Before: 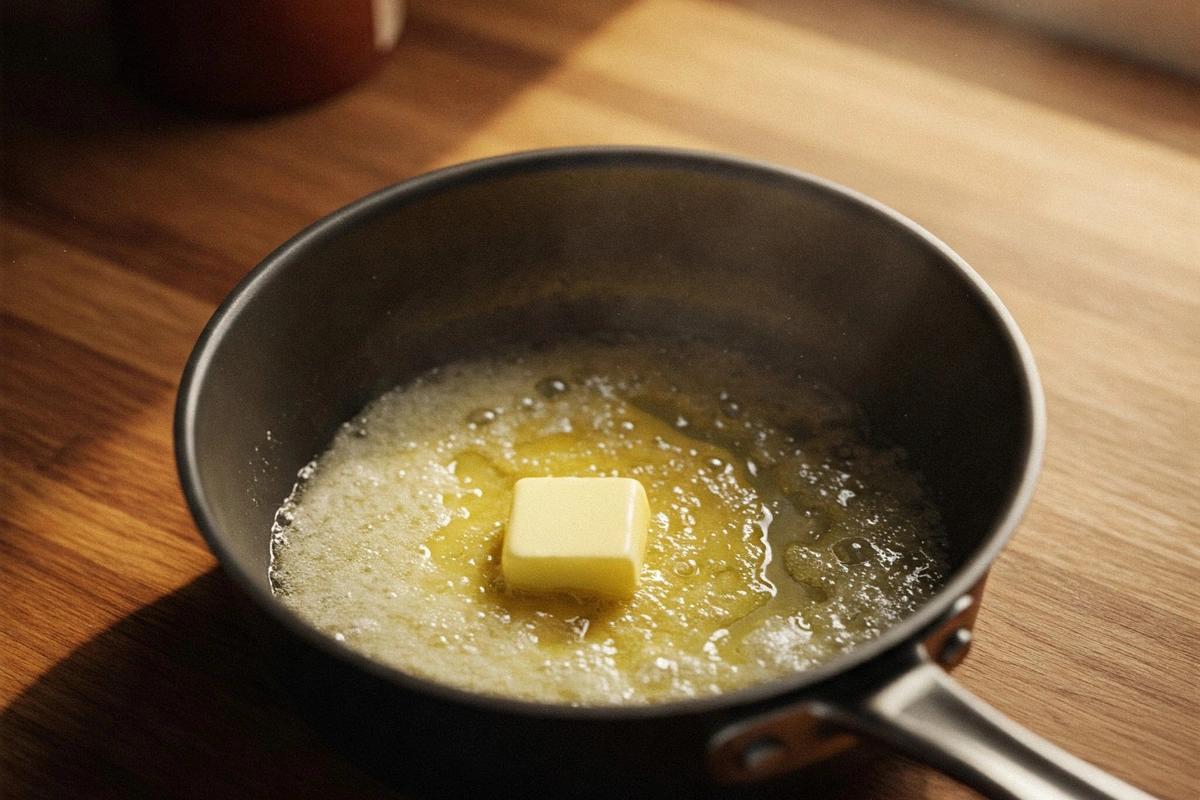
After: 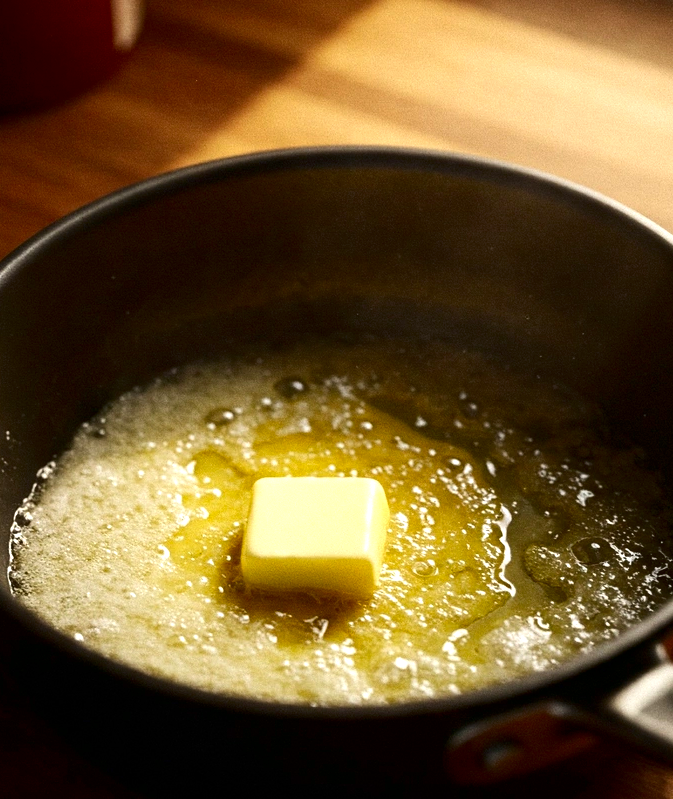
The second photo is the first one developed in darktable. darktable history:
contrast brightness saturation: contrast 0.129, brightness -0.243, saturation 0.149
crop: left 21.761%, right 22.144%, bottom 0.001%
exposure: black level correction 0.001, exposure 0.498 EV, compensate highlight preservation false
